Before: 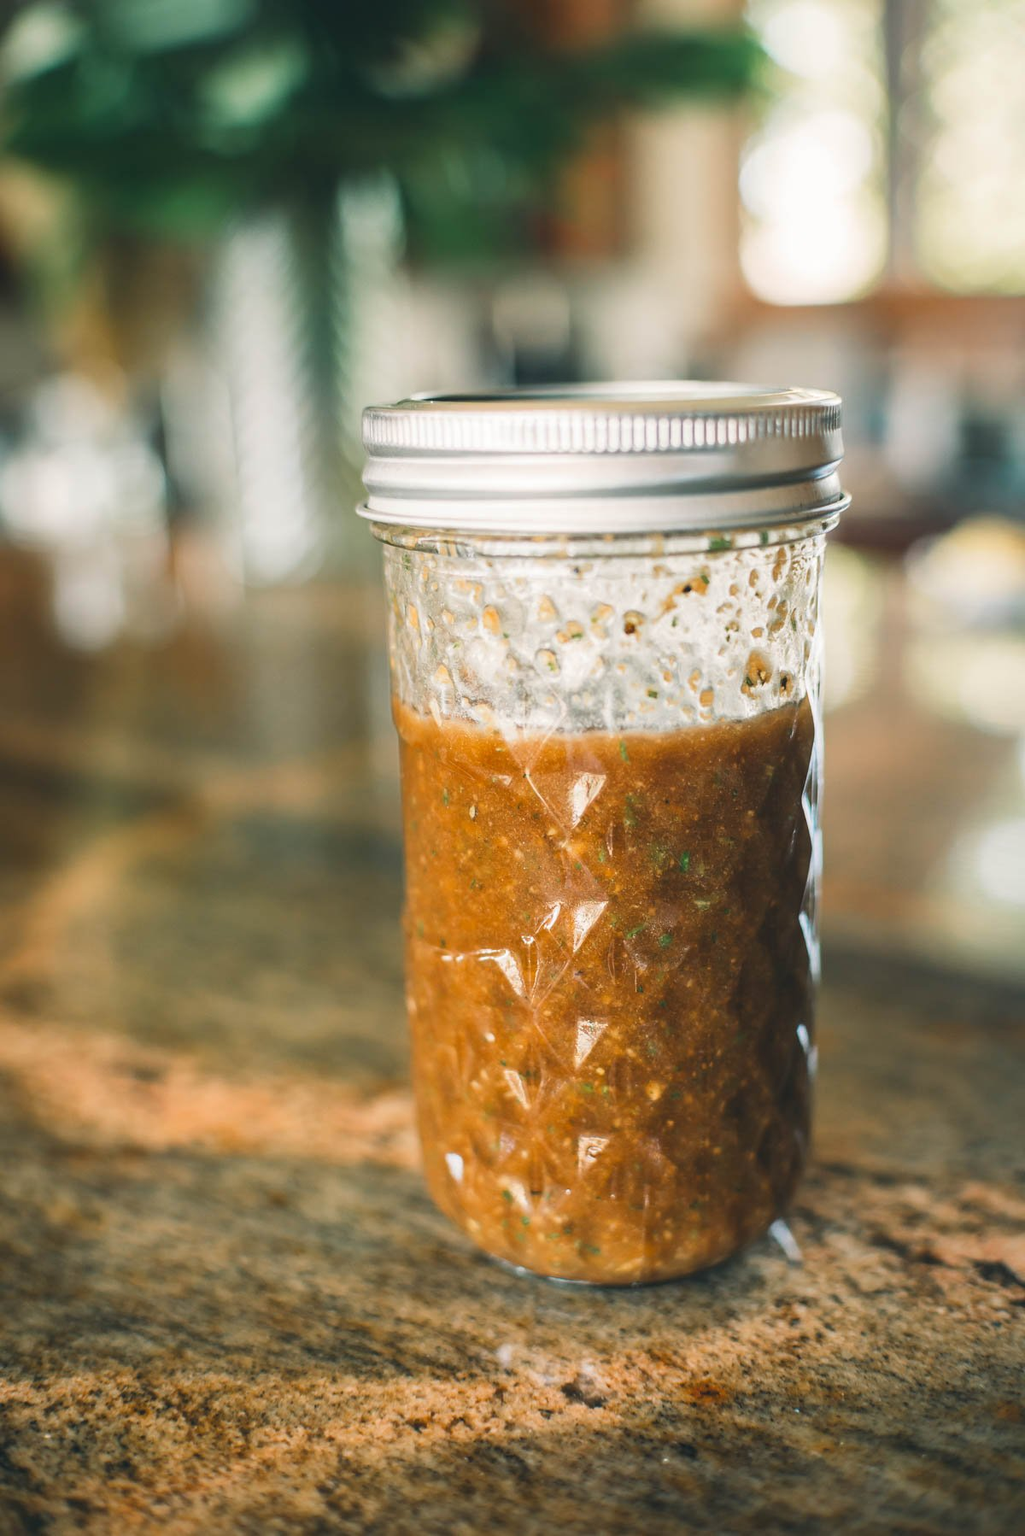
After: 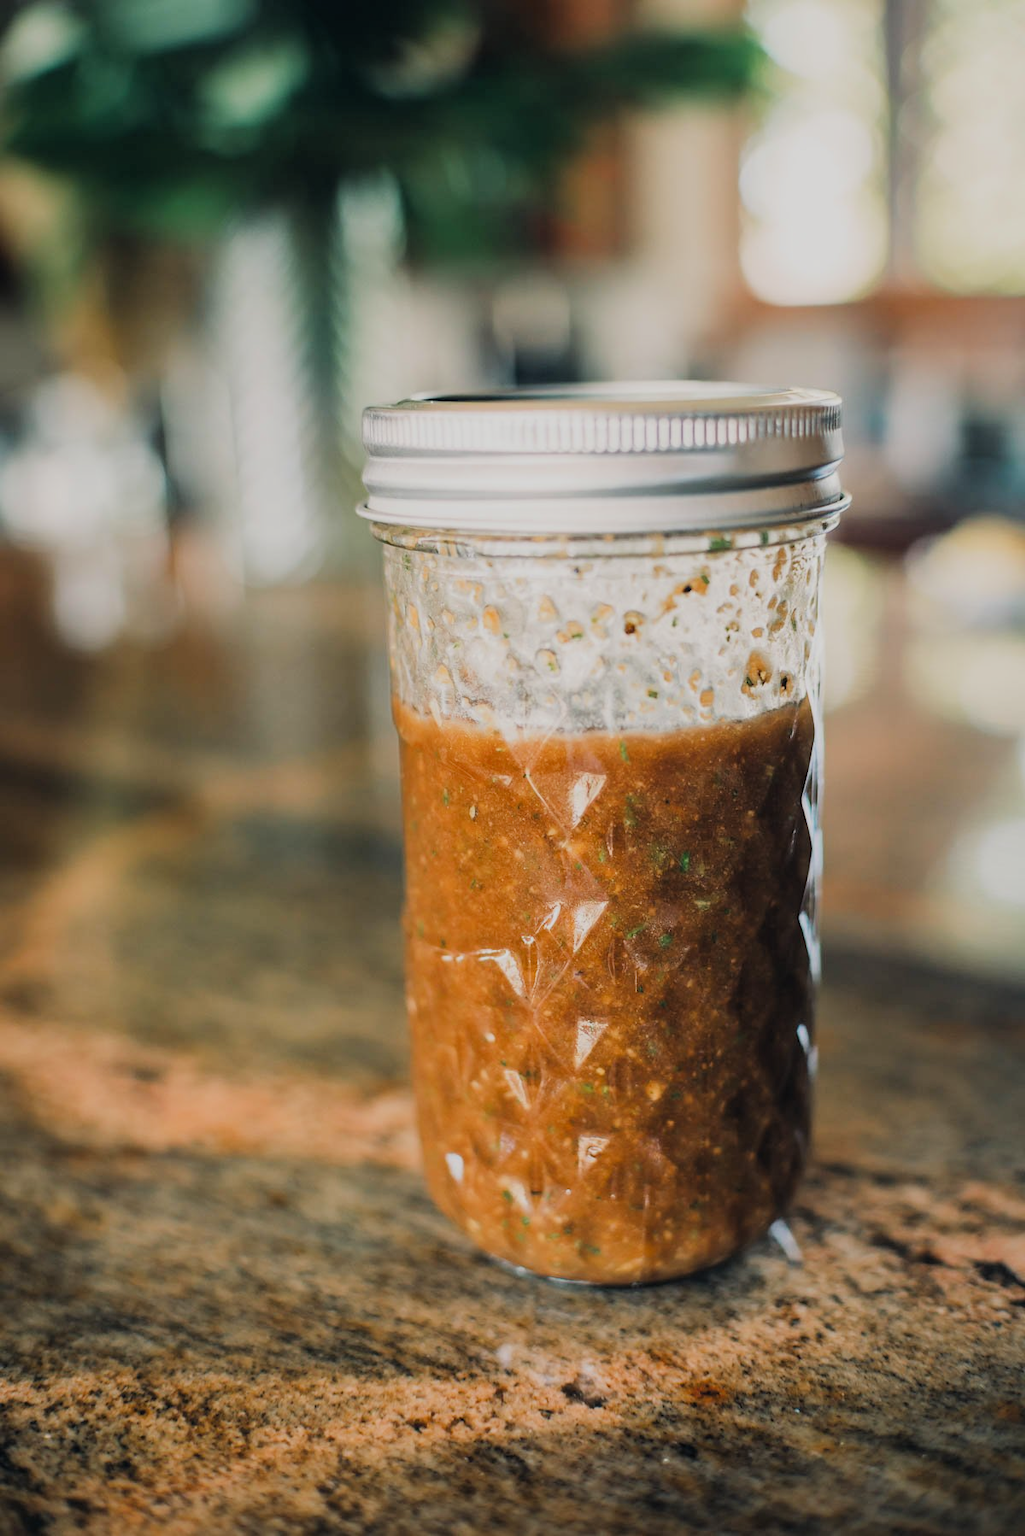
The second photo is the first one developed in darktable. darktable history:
color balance: gamma [0.9, 0.988, 0.975, 1.025], gain [1.05, 1, 1, 1]
filmic rgb: black relative exposure -7.65 EV, white relative exposure 4.56 EV, hardness 3.61
